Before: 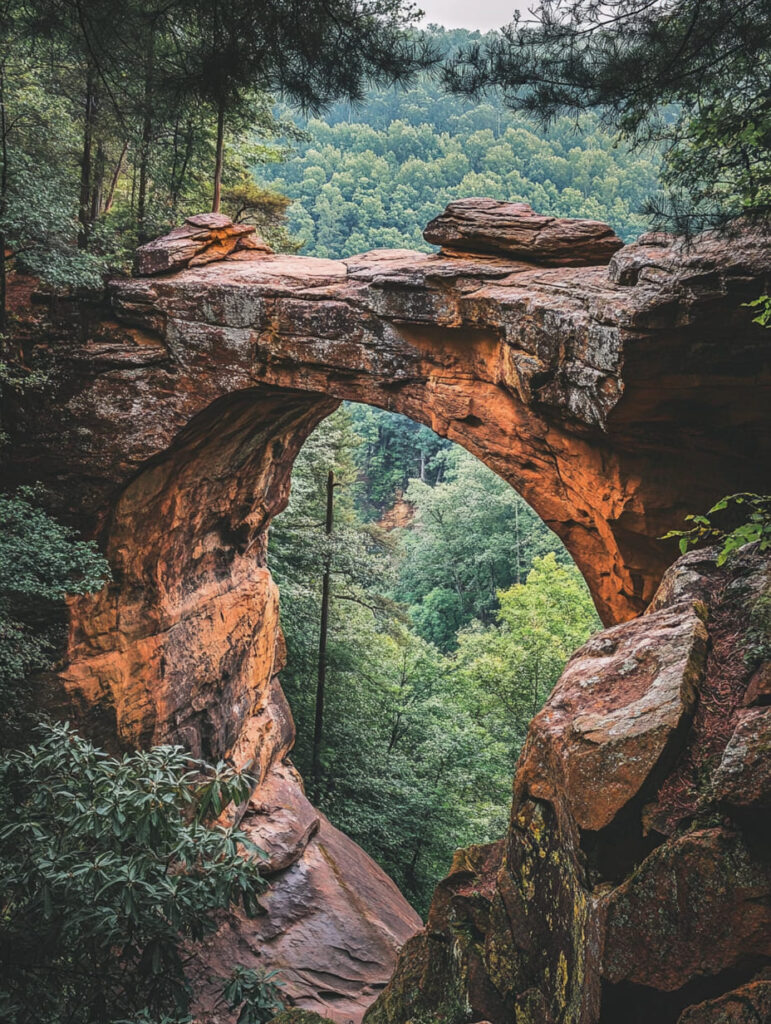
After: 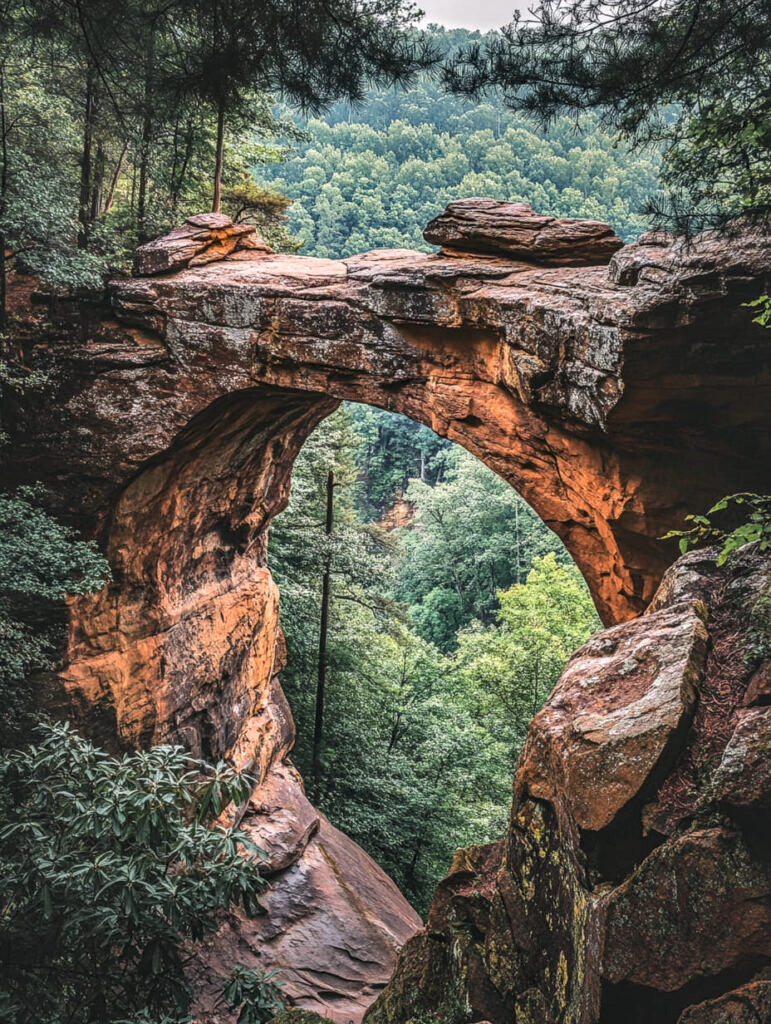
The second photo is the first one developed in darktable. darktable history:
shadows and highlights: shadows 25.66, white point adjustment -3, highlights -29.85
local contrast: detail 150%
